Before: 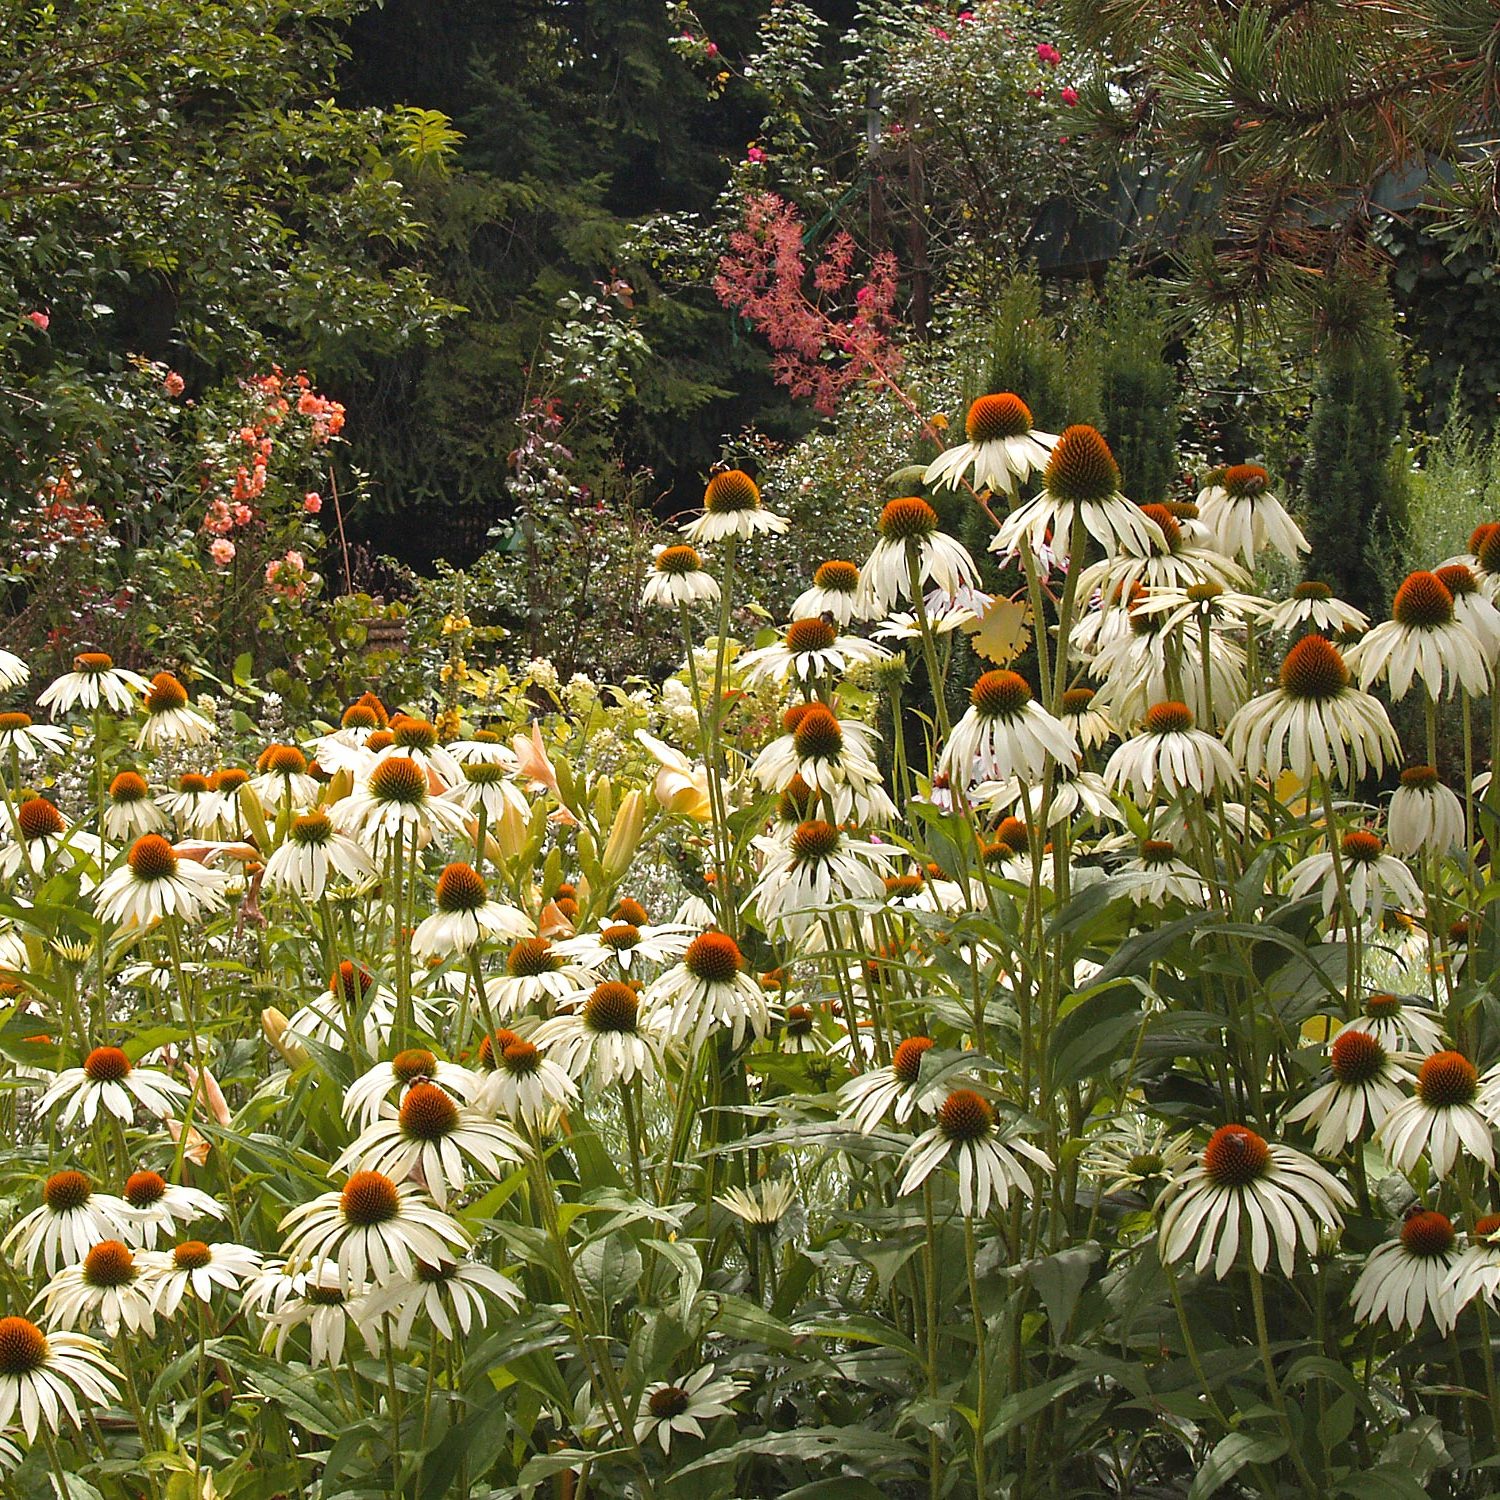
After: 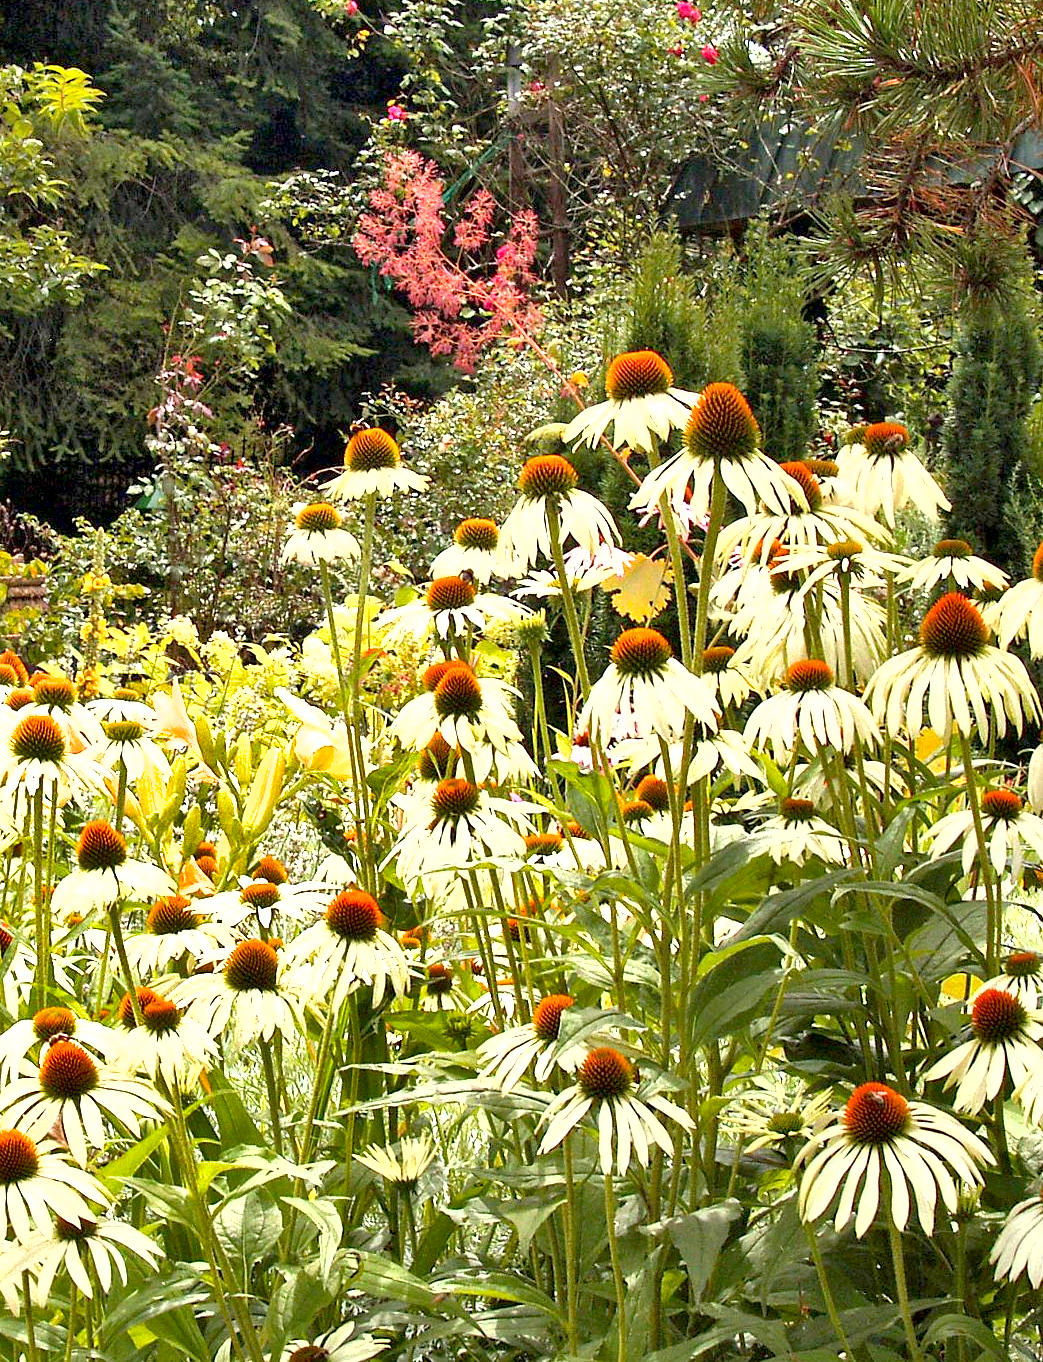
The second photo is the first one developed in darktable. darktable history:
shadows and highlights: low approximation 0.01, soften with gaussian
crop and rotate: left 24.034%, top 2.838%, right 6.406%, bottom 6.299%
exposure: black level correction 0.009, exposure 1.425 EV, compensate highlight preservation false
